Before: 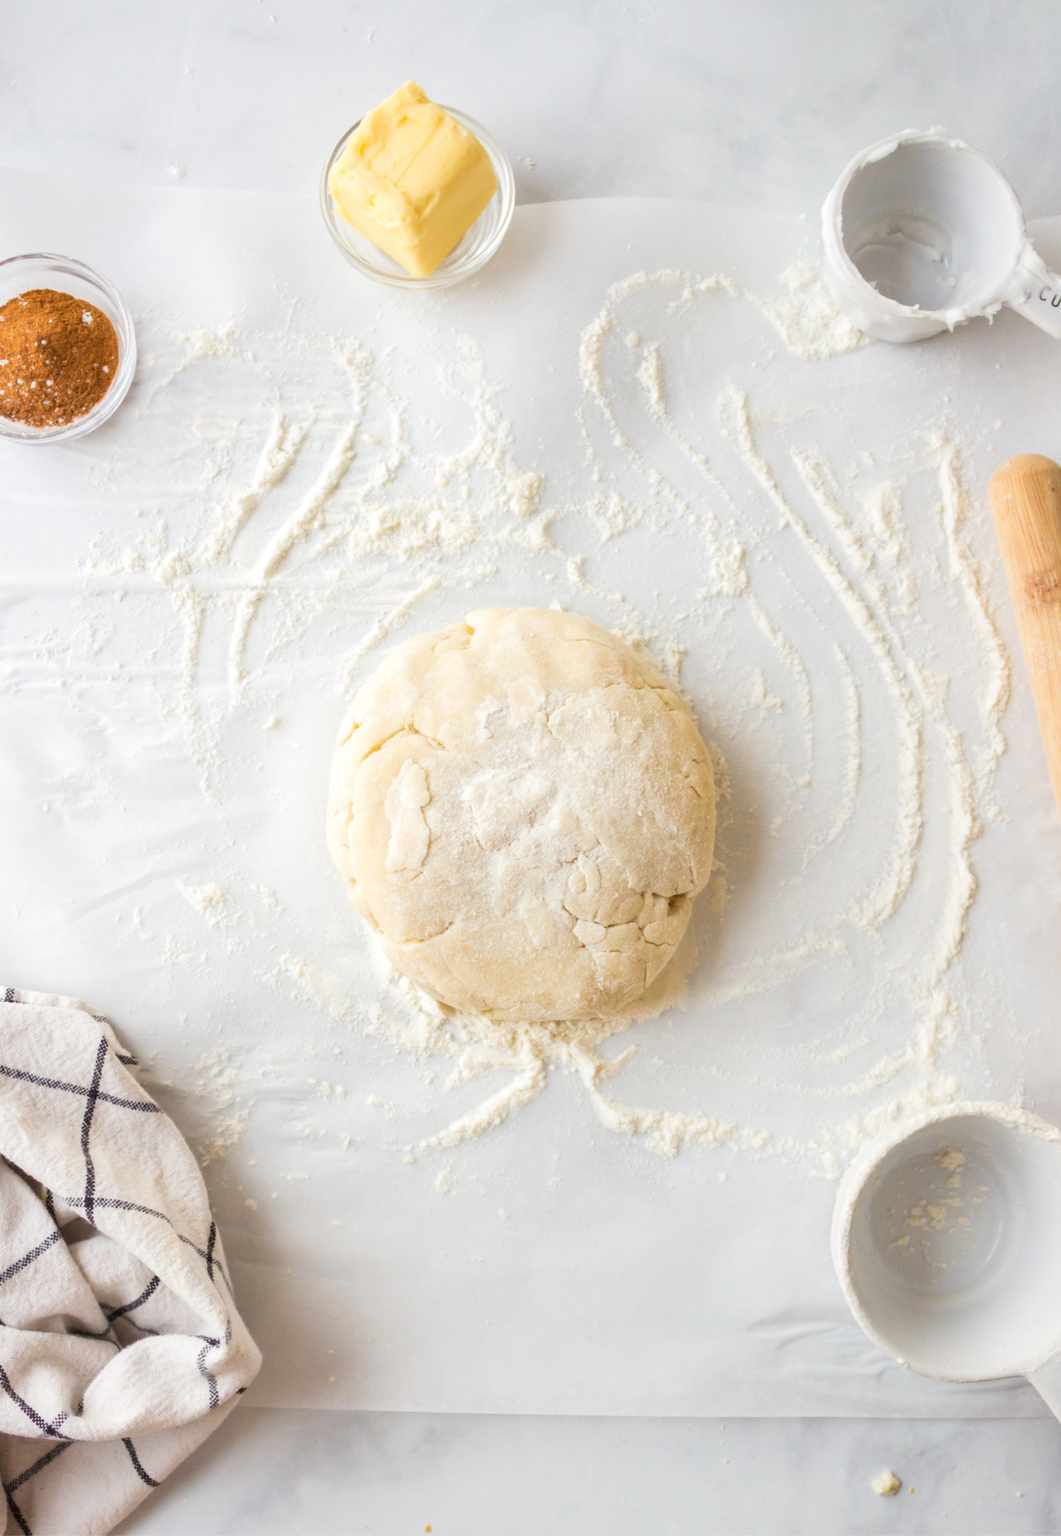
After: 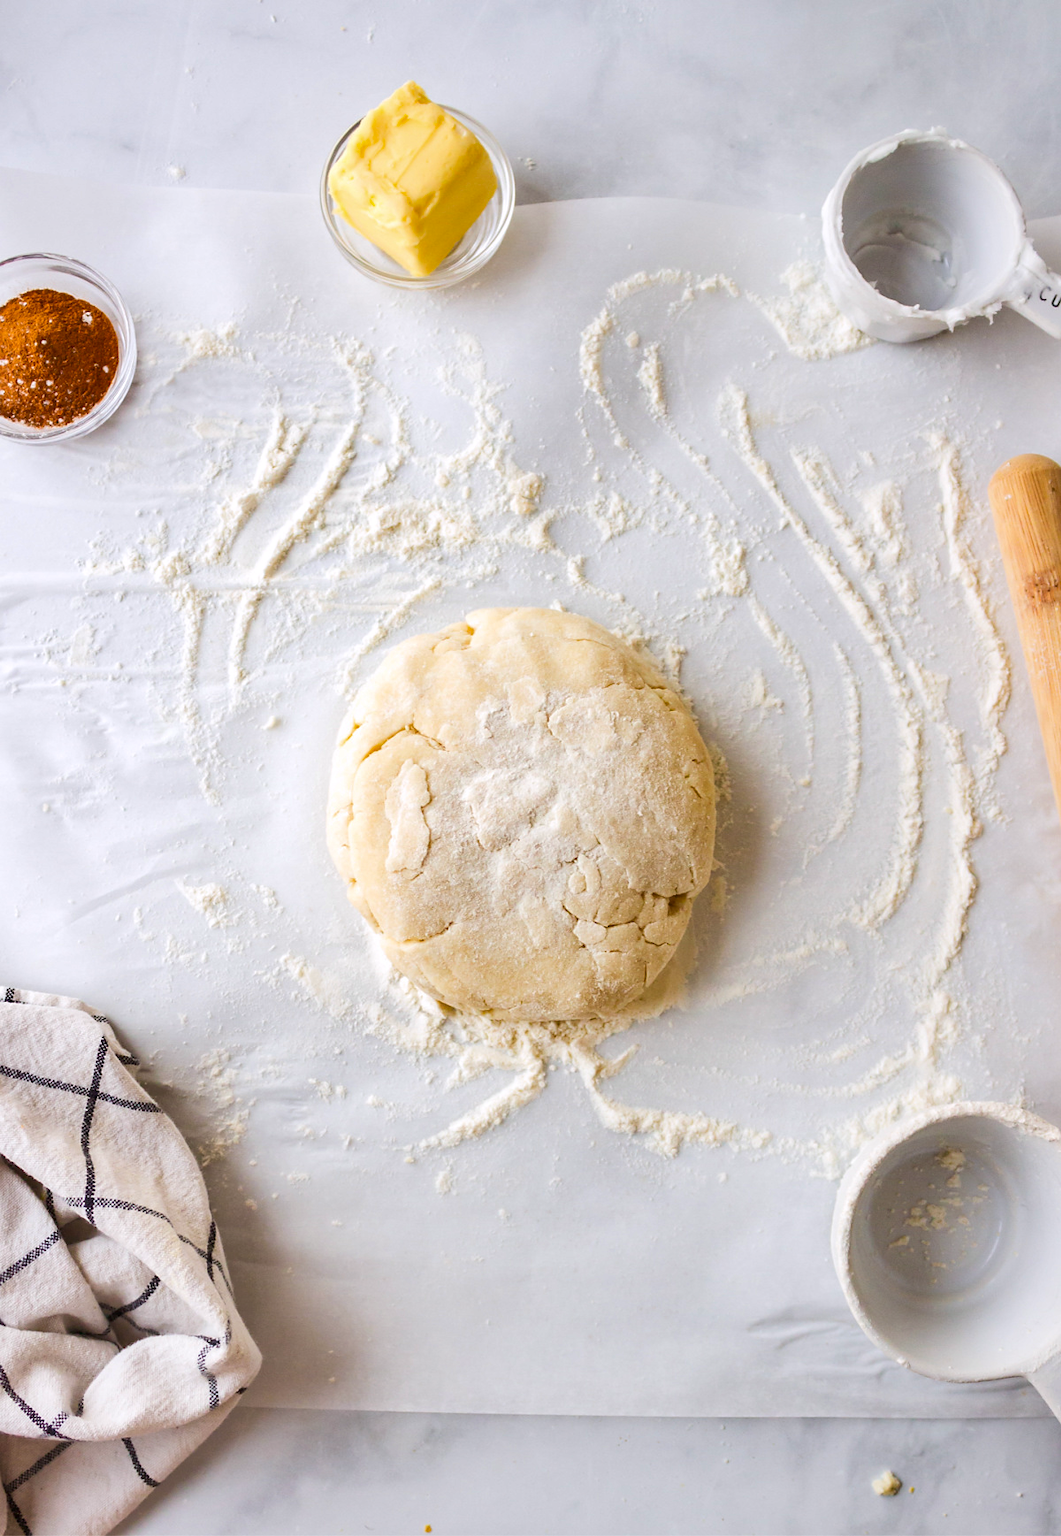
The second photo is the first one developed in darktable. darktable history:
sharpen: radius 1.458, amount 0.398, threshold 1.271
white balance: red 1.004, blue 1.024
contrast brightness saturation: contrast 0.08, saturation 0.2
shadows and highlights: shadows 25, highlights -48, soften with gaussian
